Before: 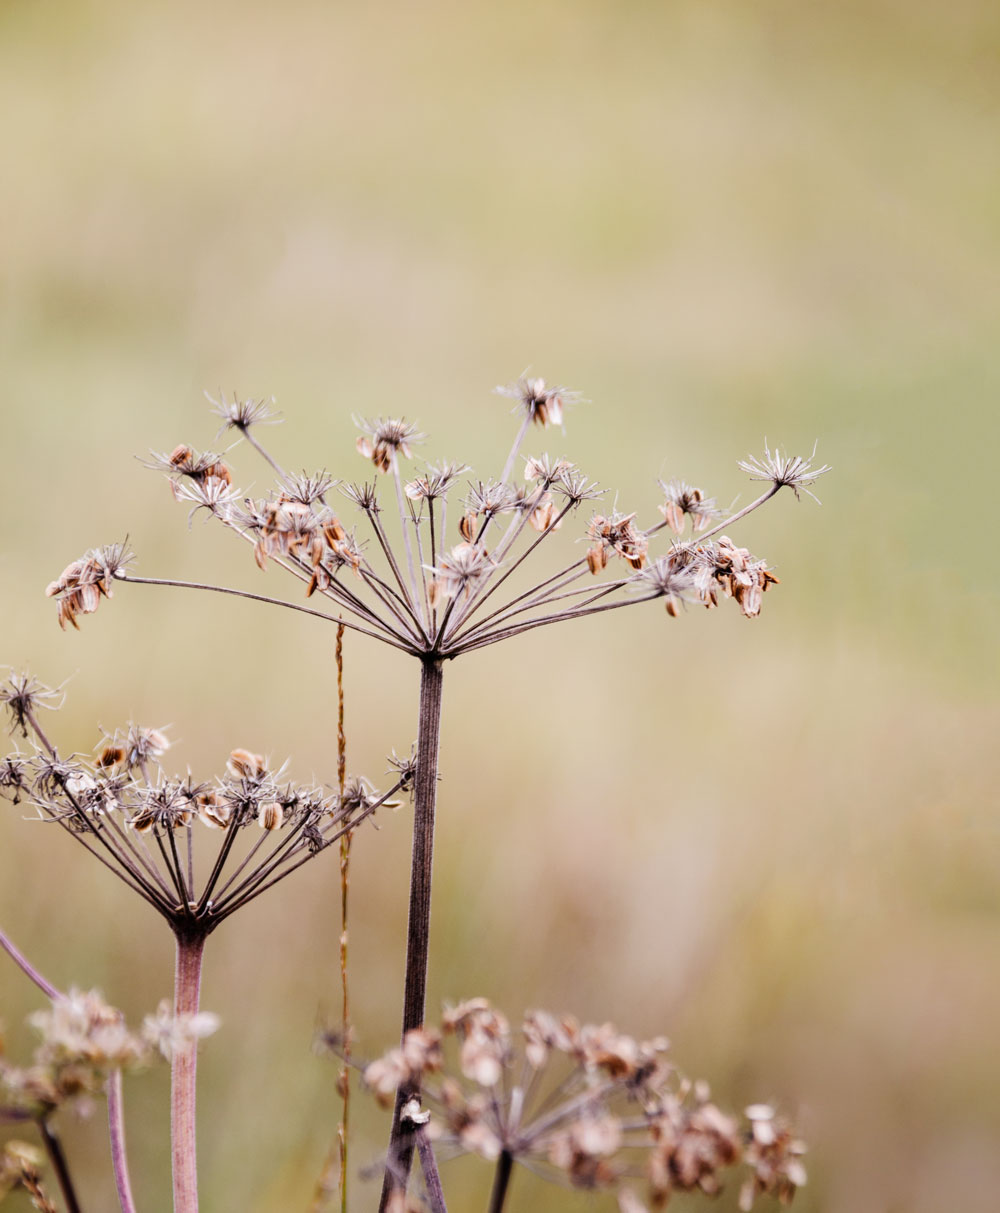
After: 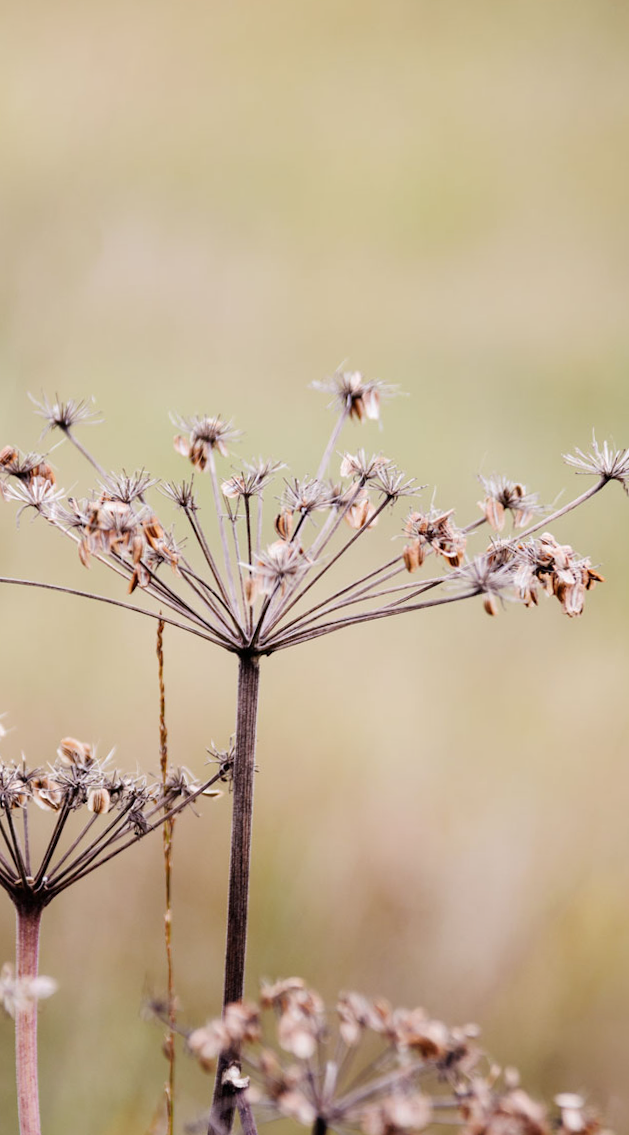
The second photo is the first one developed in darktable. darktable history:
rotate and perspective: rotation 0.062°, lens shift (vertical) 0.115, lens shift (horizontal) -0.133, crop left 0.047, crop right 0.94, crop top 0.061, crop bottom 0.94
color balance rgb: perceptual saturation grading › global saturation -3%
crop and rotate: left 13.409%, right 19.924%
